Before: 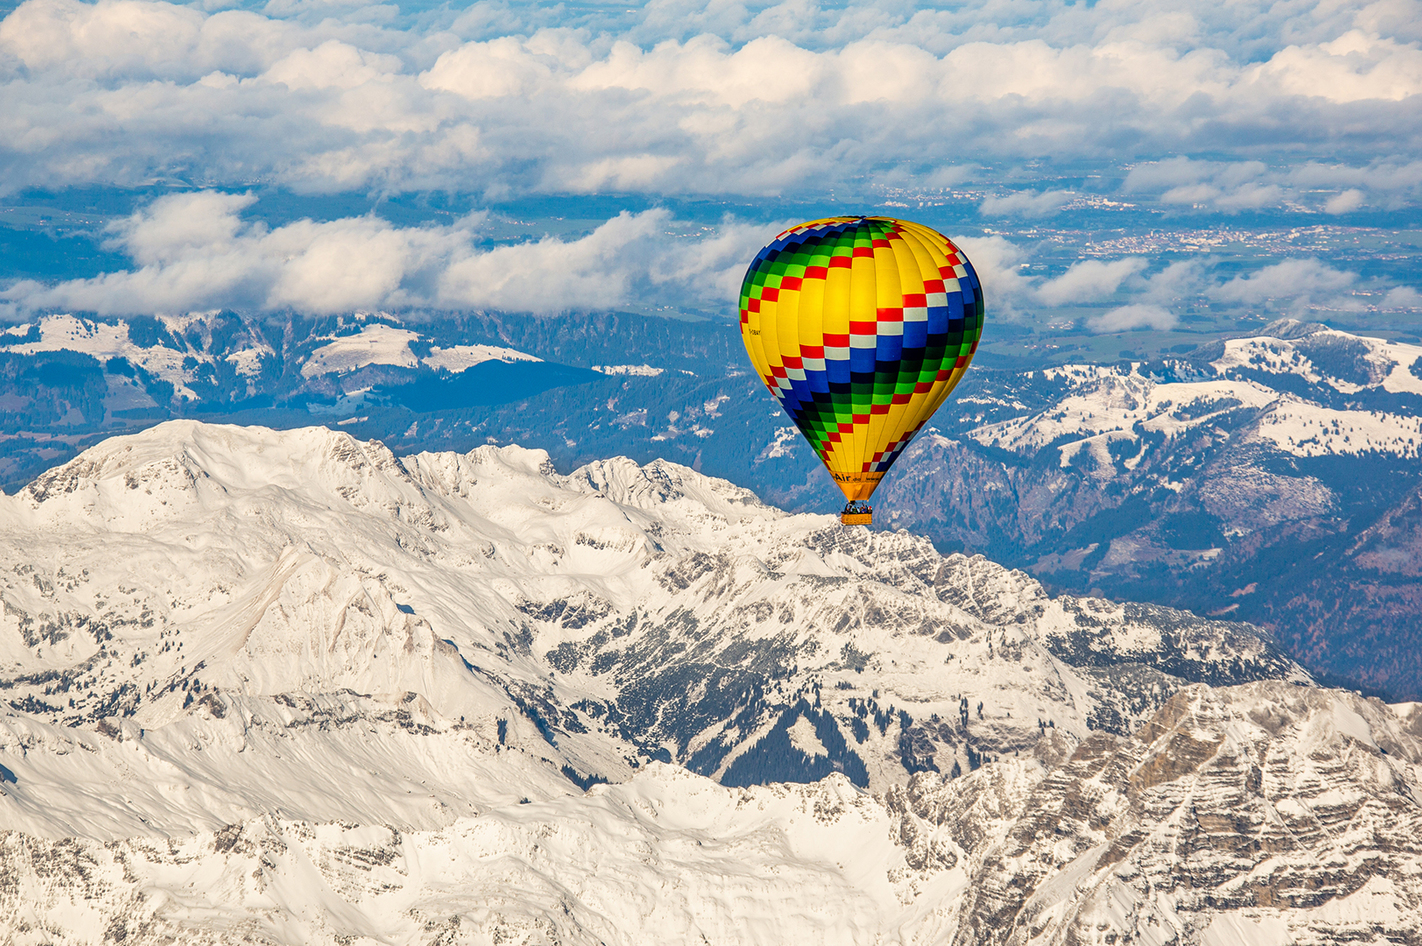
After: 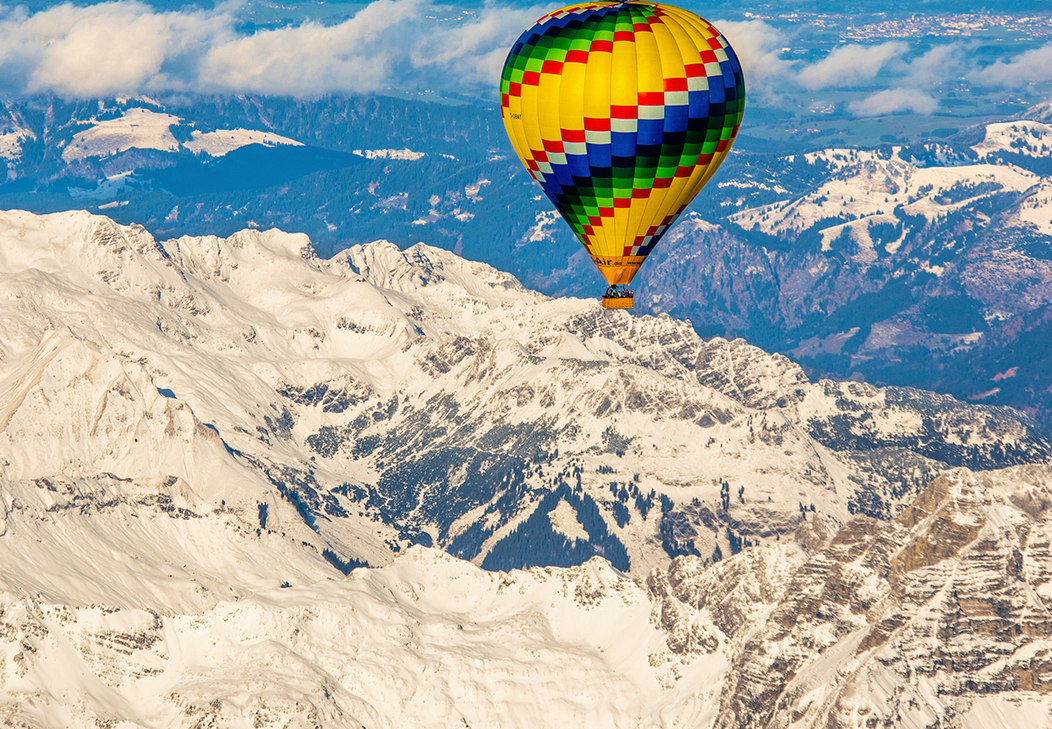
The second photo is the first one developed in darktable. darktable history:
local contrast: mode bilateral grid, contrast 100, coarseness 100, detail 94%, midtone range 0.2
crop: left 16.871%, top 22.857%, right 9.116%
velvia: strength 36.57%
